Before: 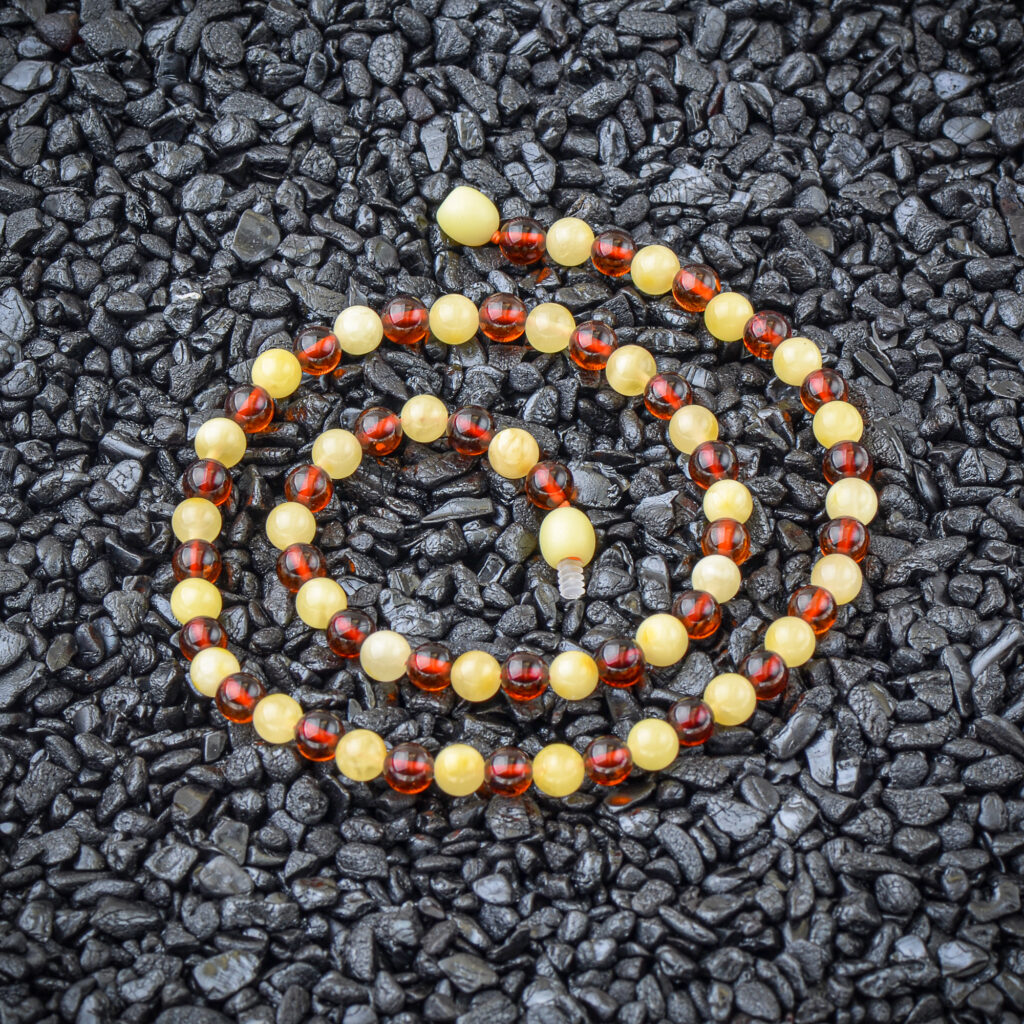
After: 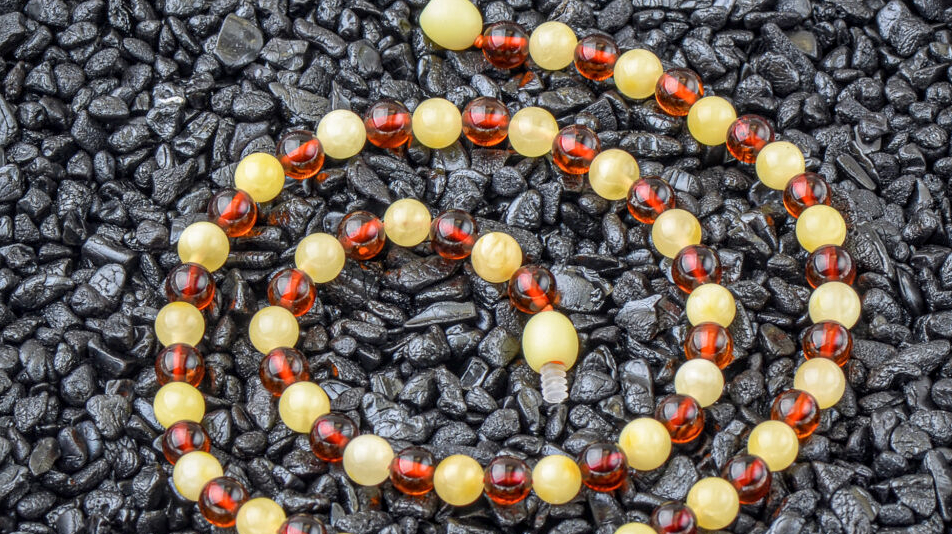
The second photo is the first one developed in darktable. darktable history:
local contrast: on, module defaults
crop: left 1.744%, top 19.225%, right 5.069%, bottom 28.357%
